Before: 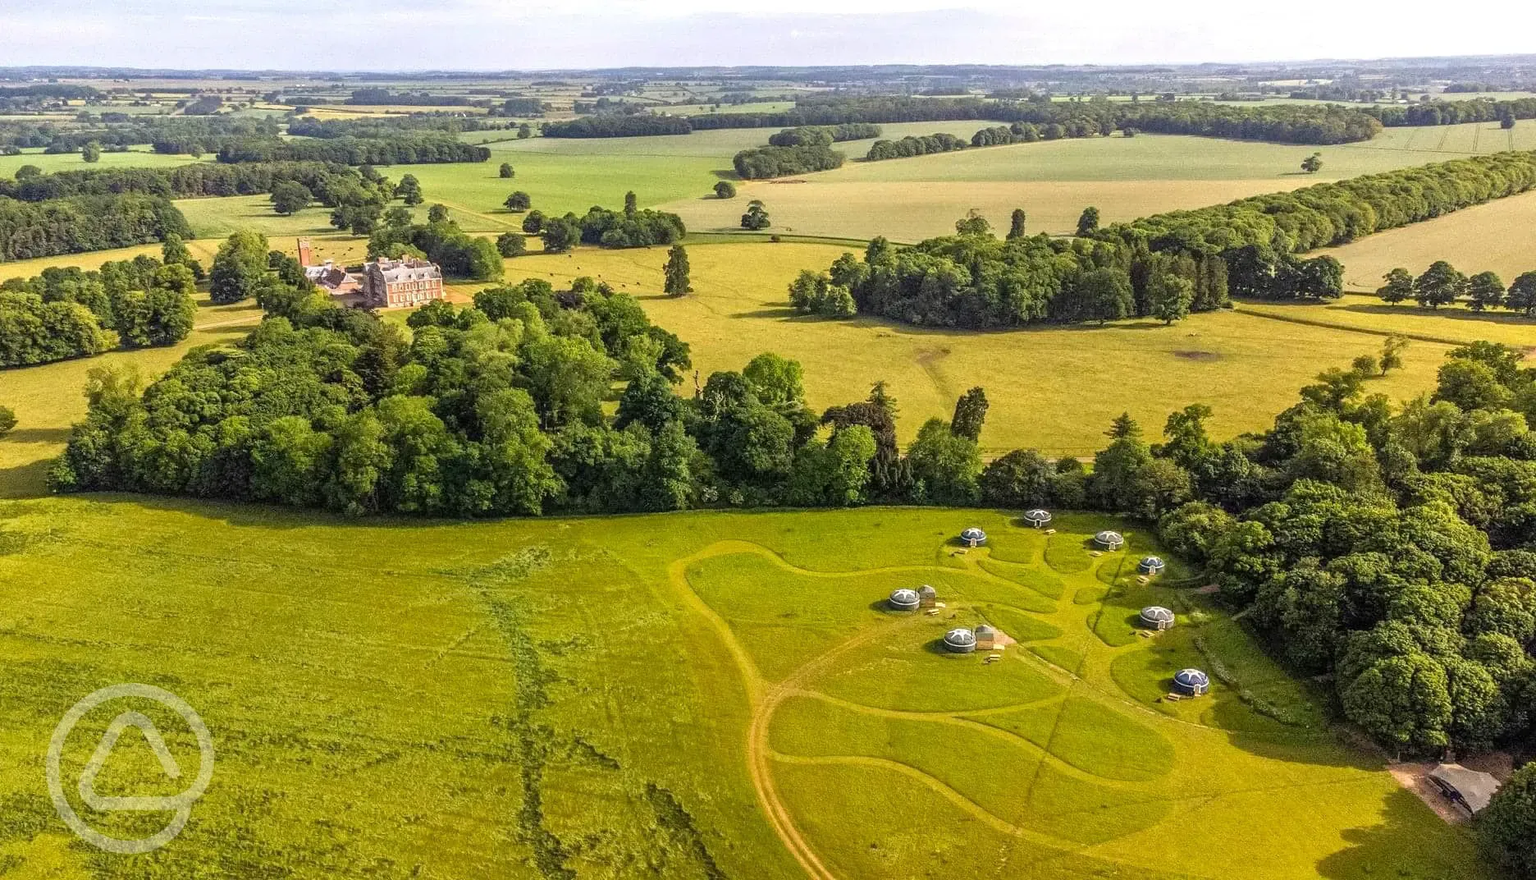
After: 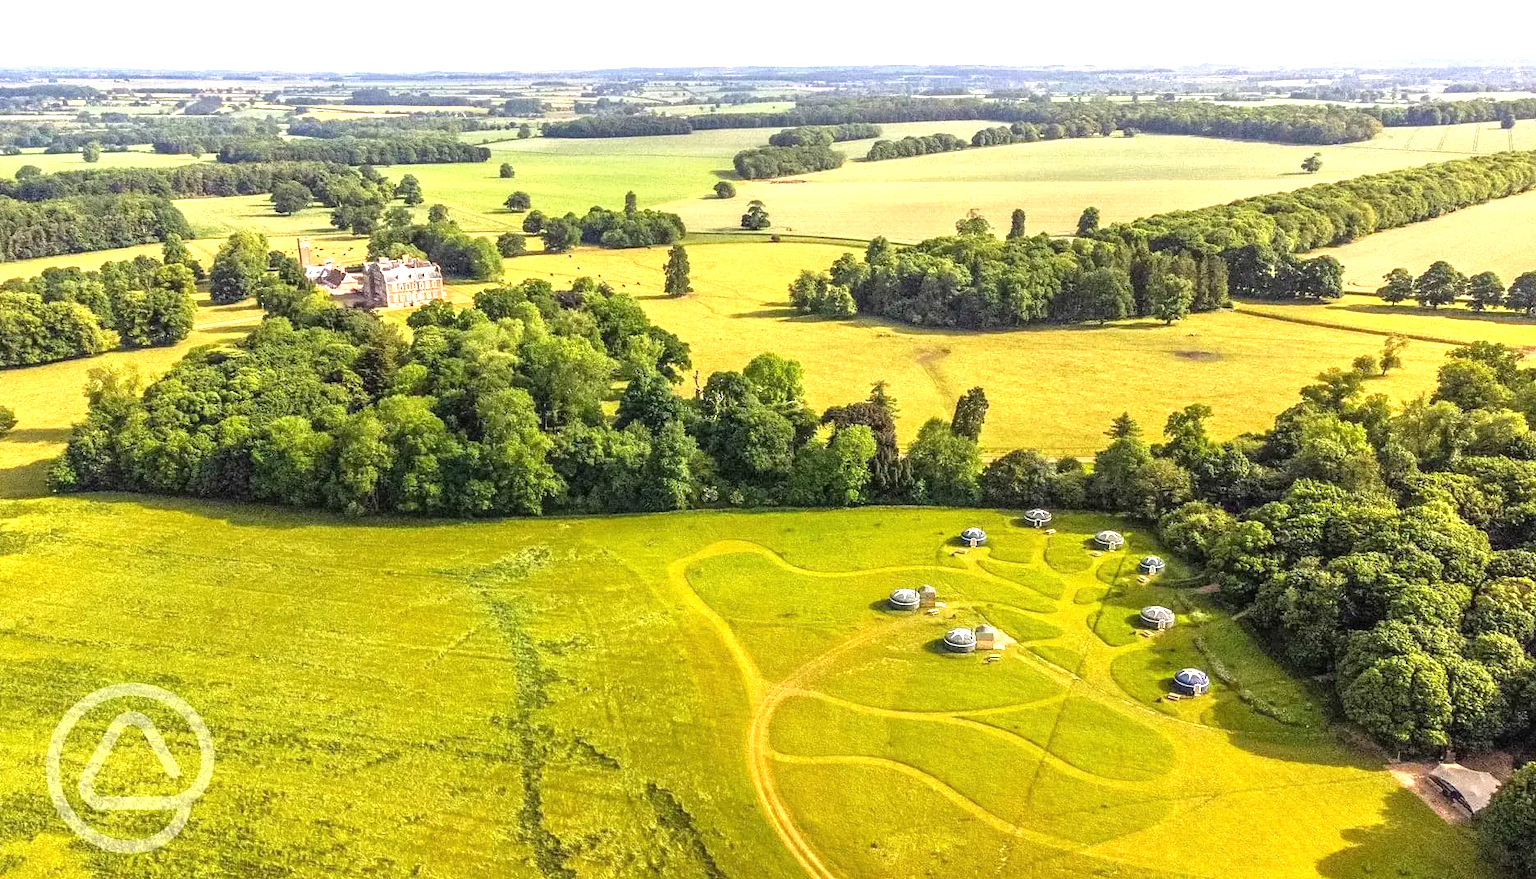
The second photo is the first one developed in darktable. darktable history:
exposure: black level correction 0, exposure 0.897 EV, compensate exposure bias true, compensate highlight preservation false
